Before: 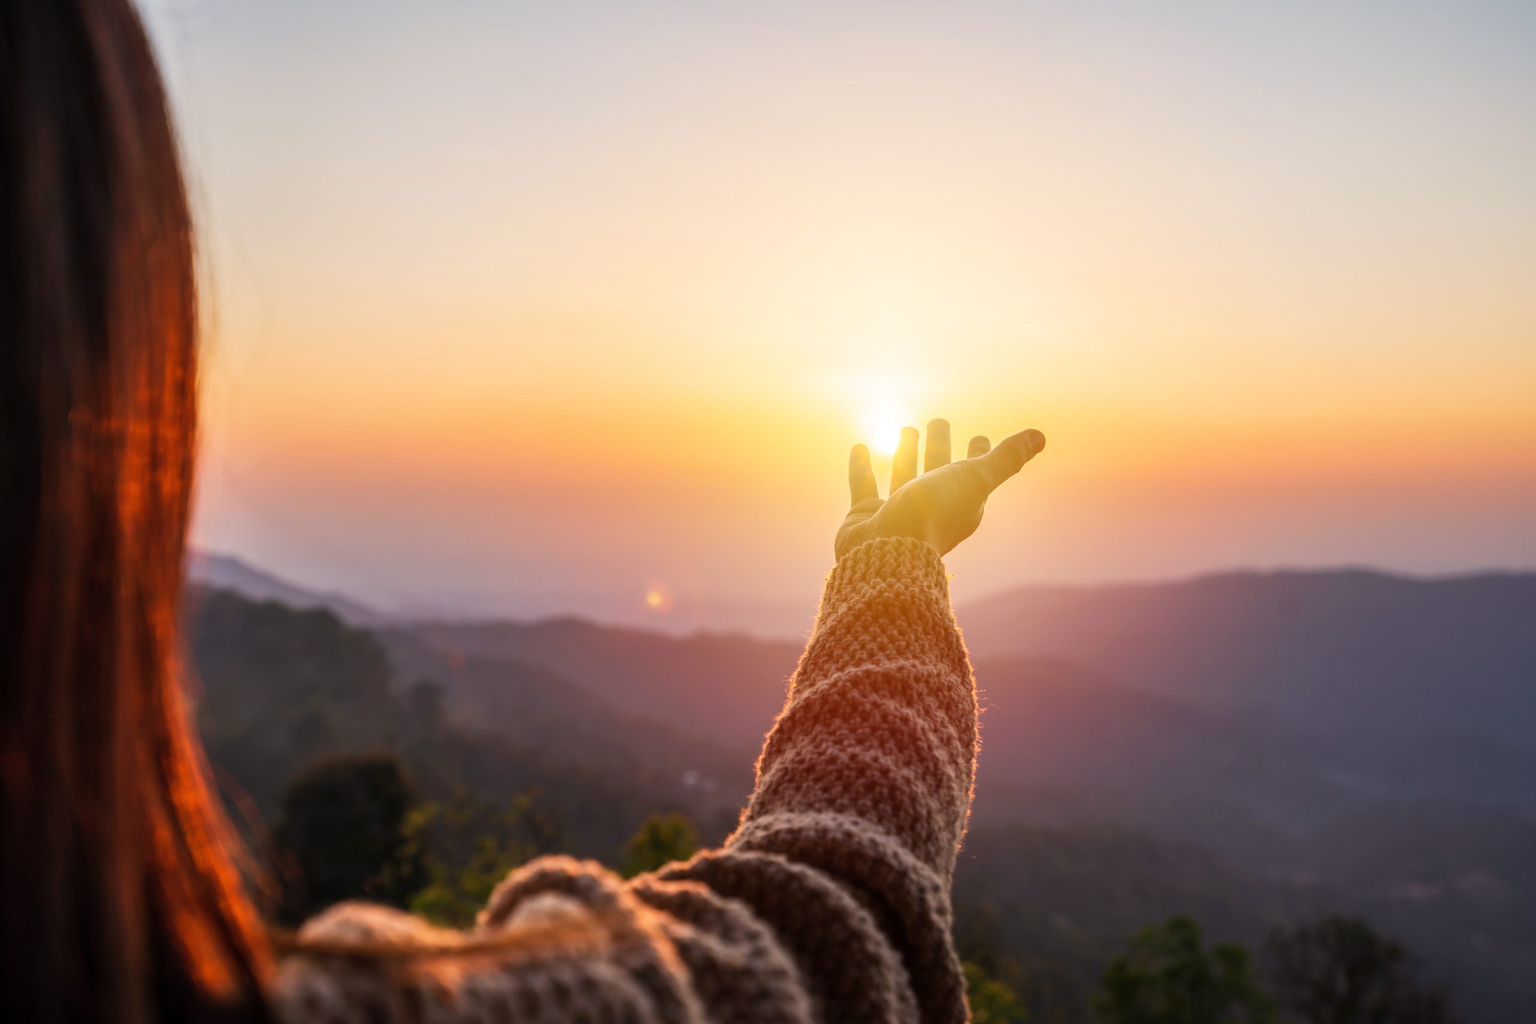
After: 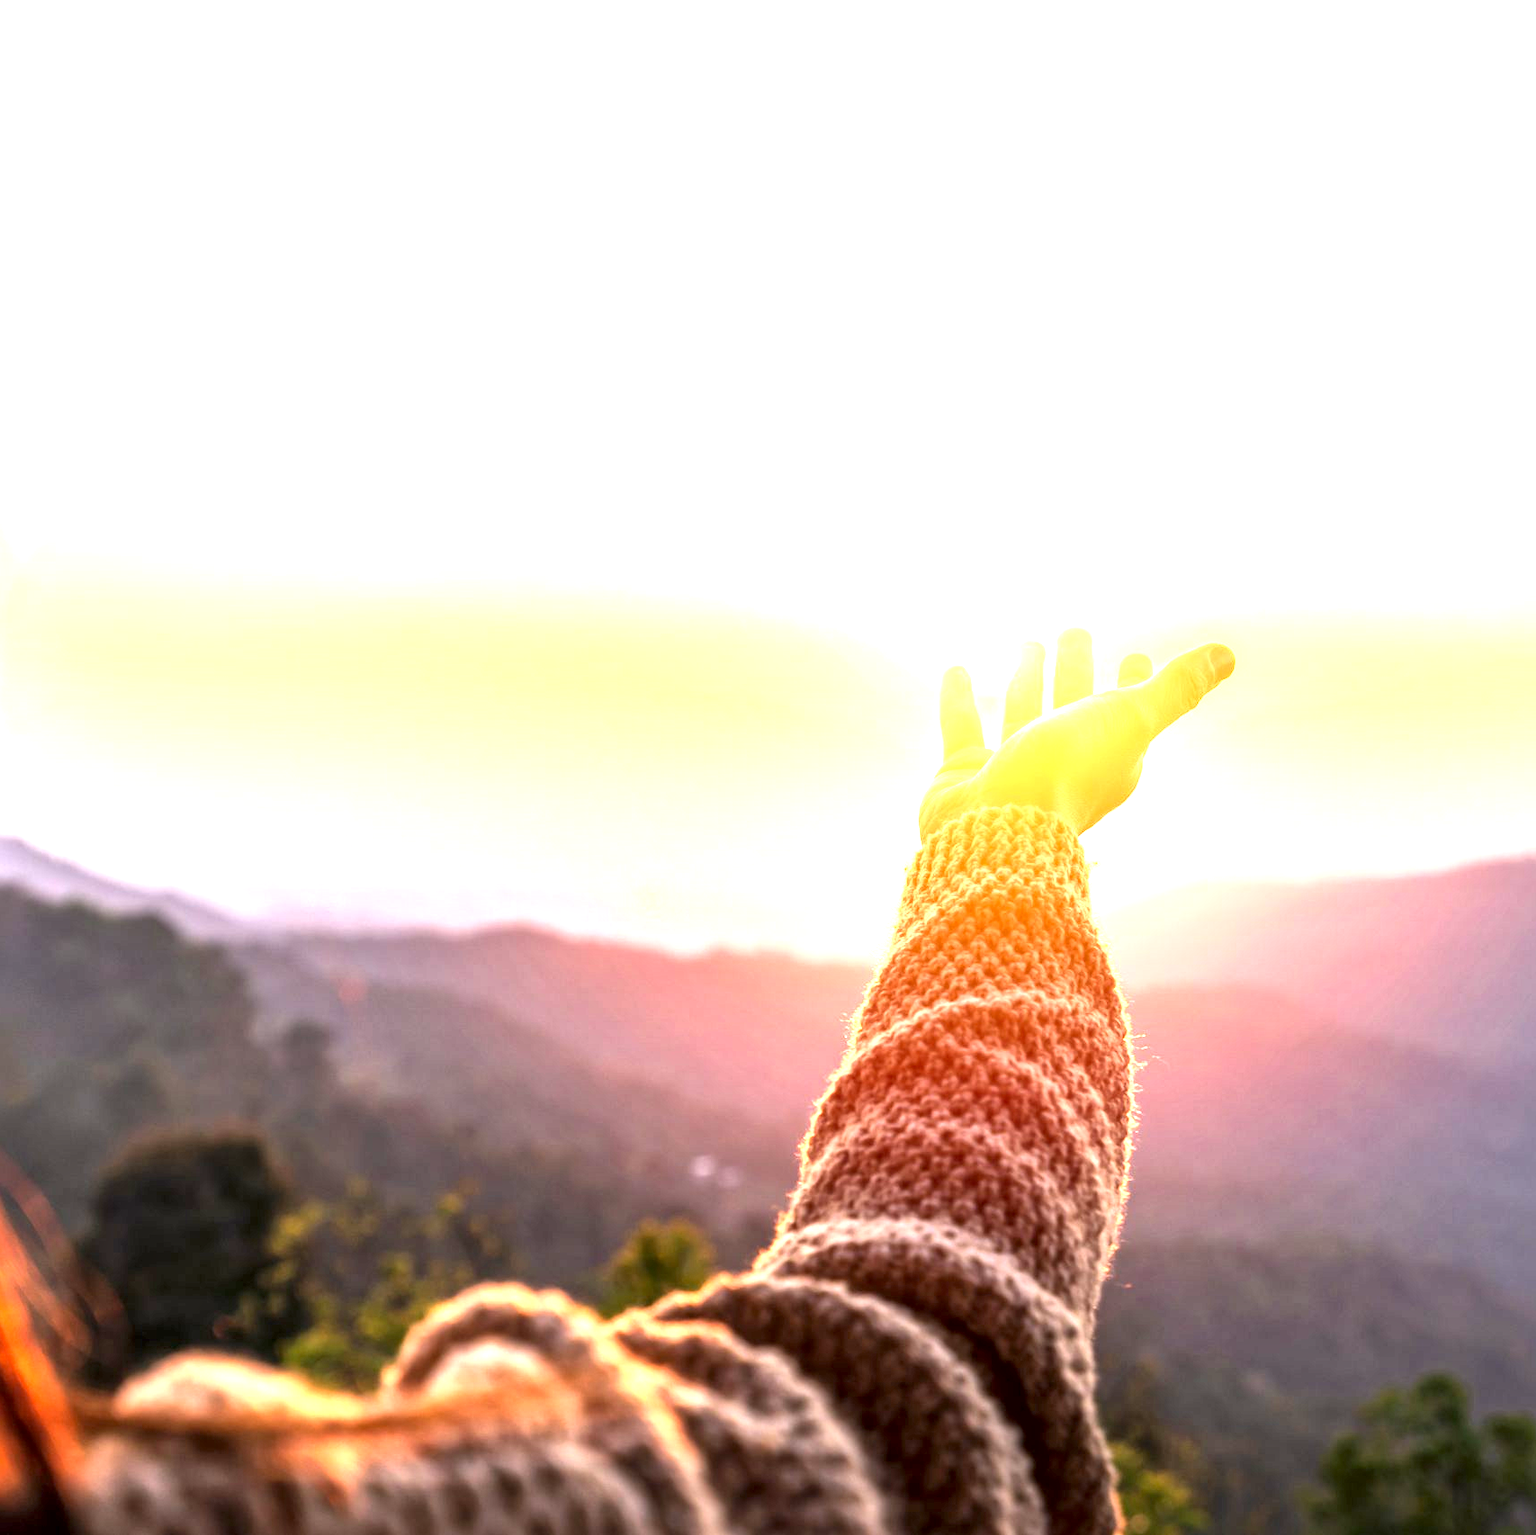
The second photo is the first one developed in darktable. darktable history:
crop and rotate: left 14.468%, right 18.829%
local contrast: mode bilateral grid, contrast 20, coarseness 20, detail 150%, midtone range 0.2
exposure: black level correction 0.001, exposure 1.835 EV, compensate highlight preservation false
